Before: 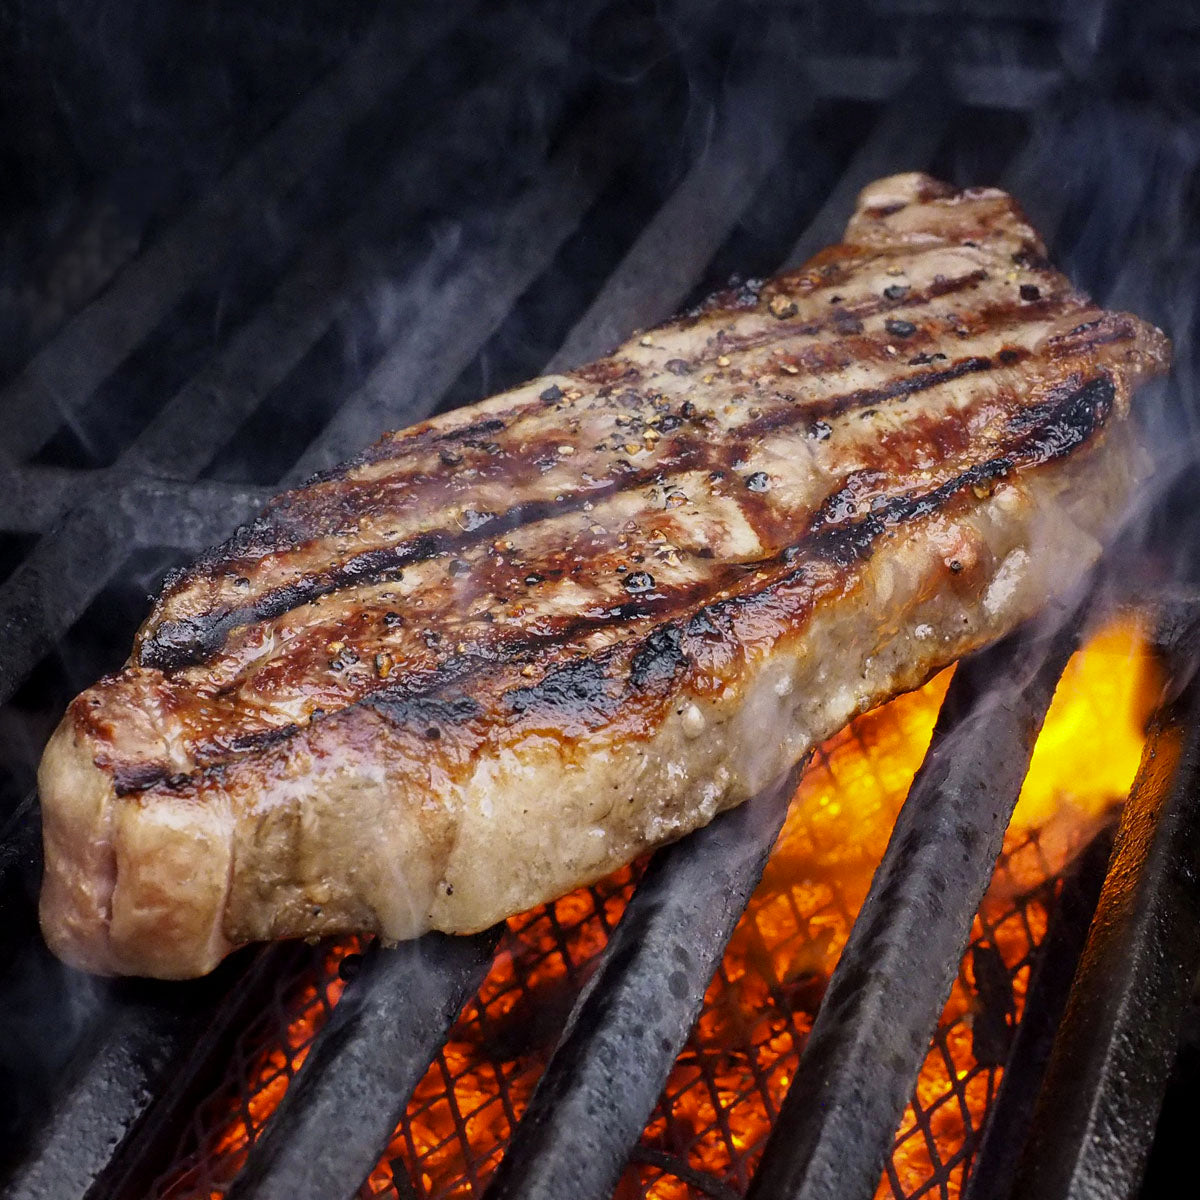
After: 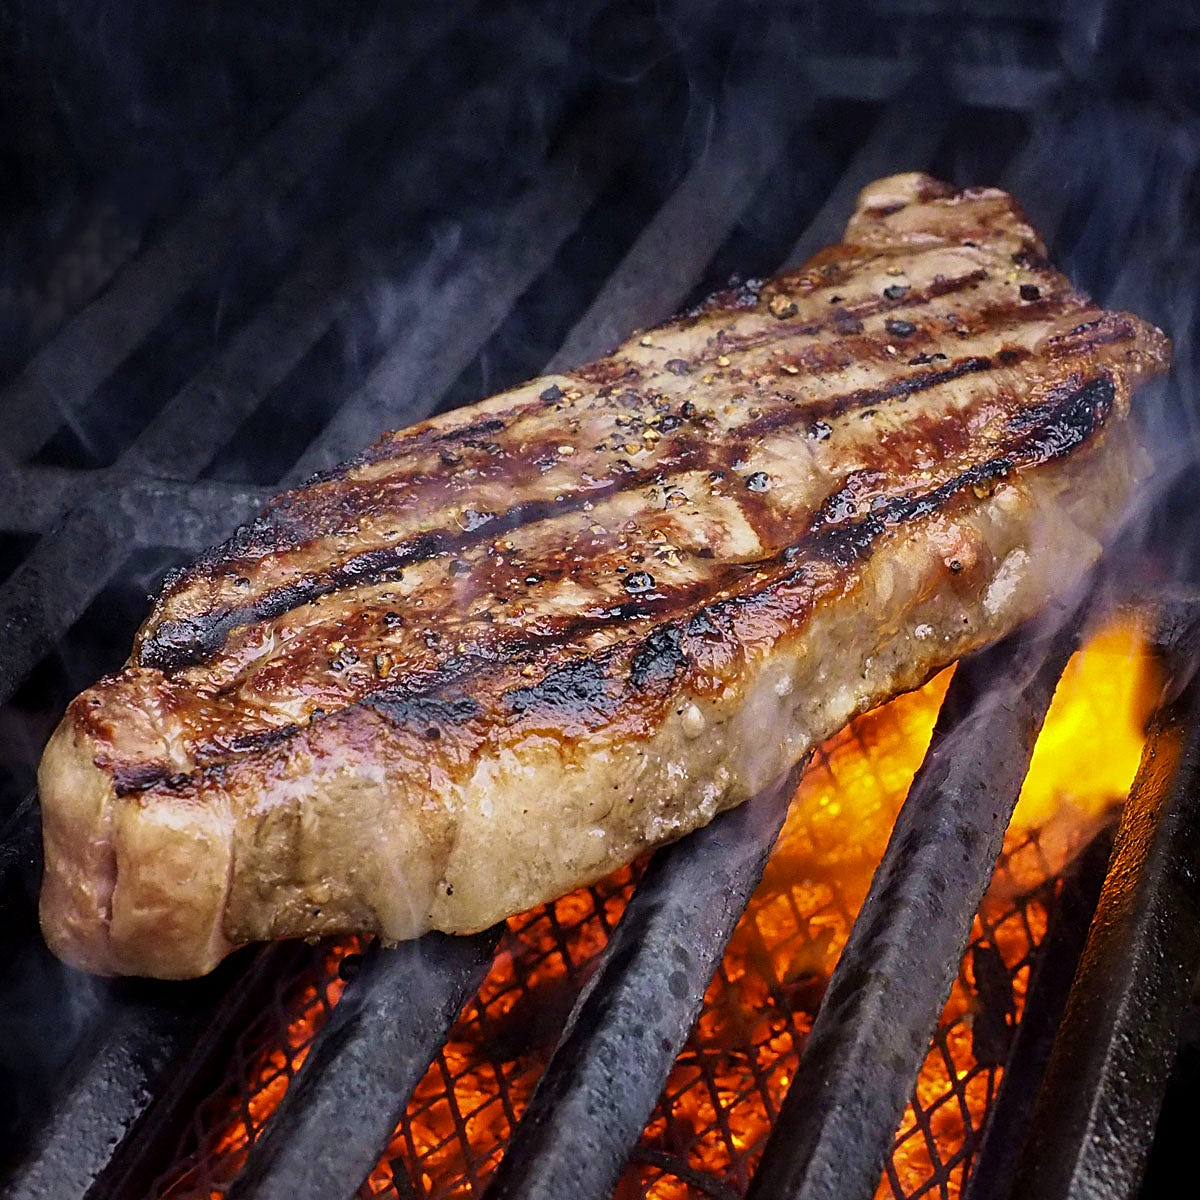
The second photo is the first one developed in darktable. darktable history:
sharpen: on, module defaults
velvia: on, module defaults
